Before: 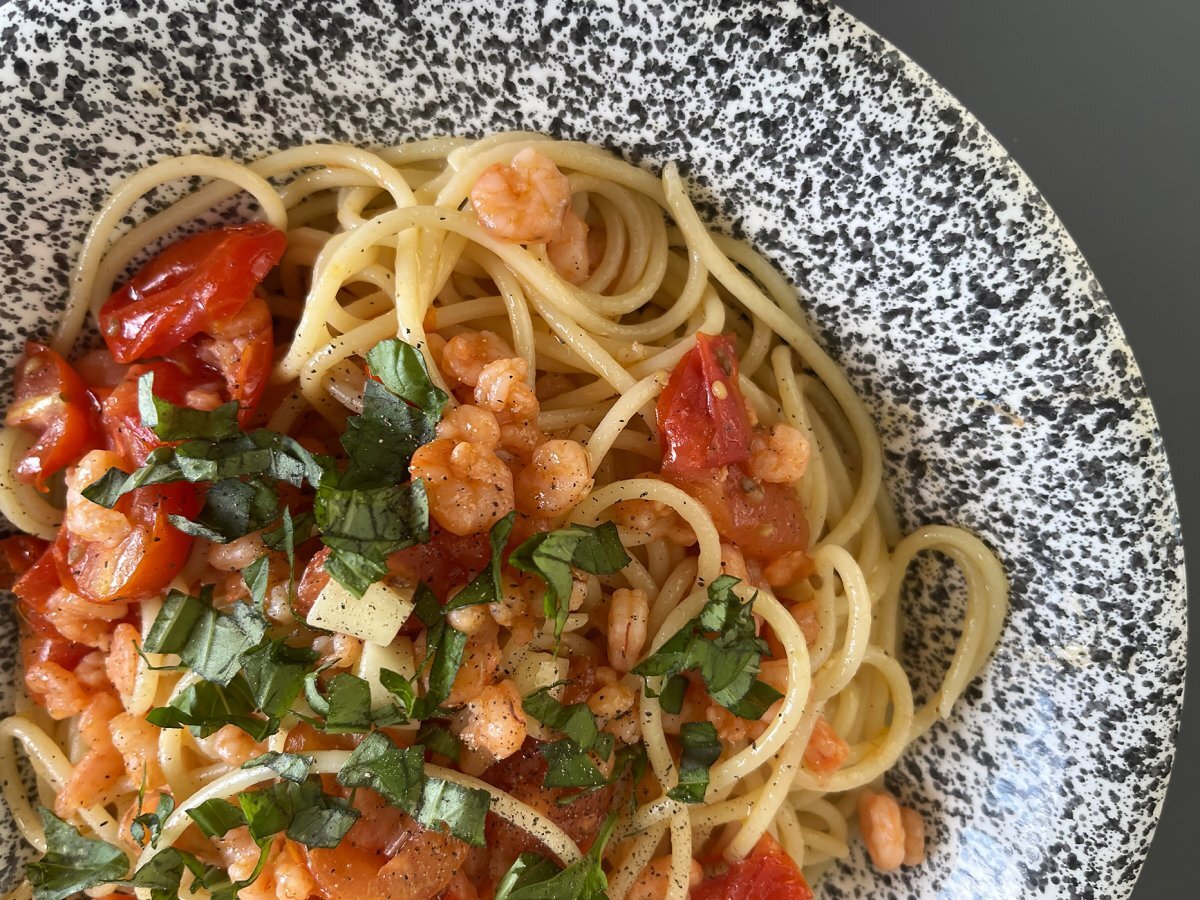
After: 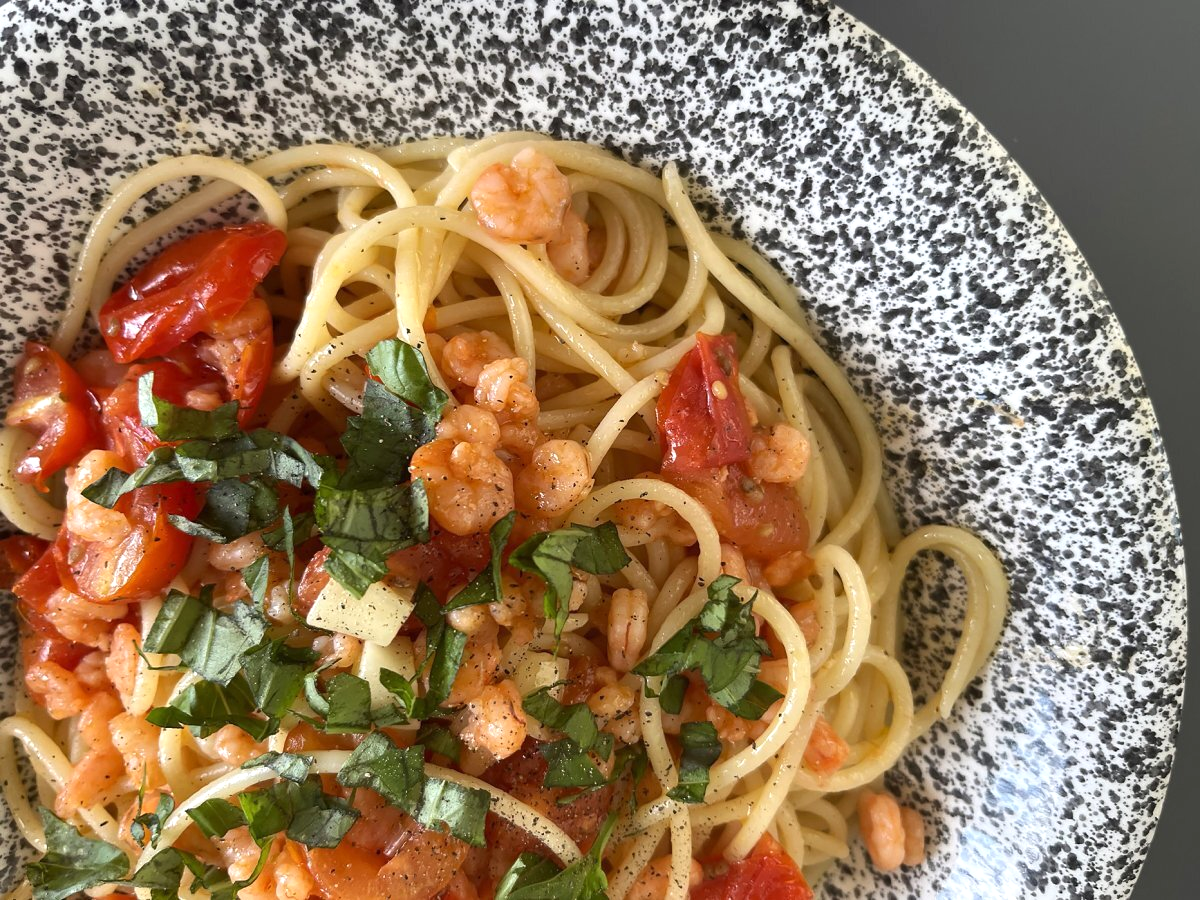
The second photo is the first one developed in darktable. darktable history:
exposure: exposure 0.21 EV, compensate exposure bias true, compensate highlight preservation false
